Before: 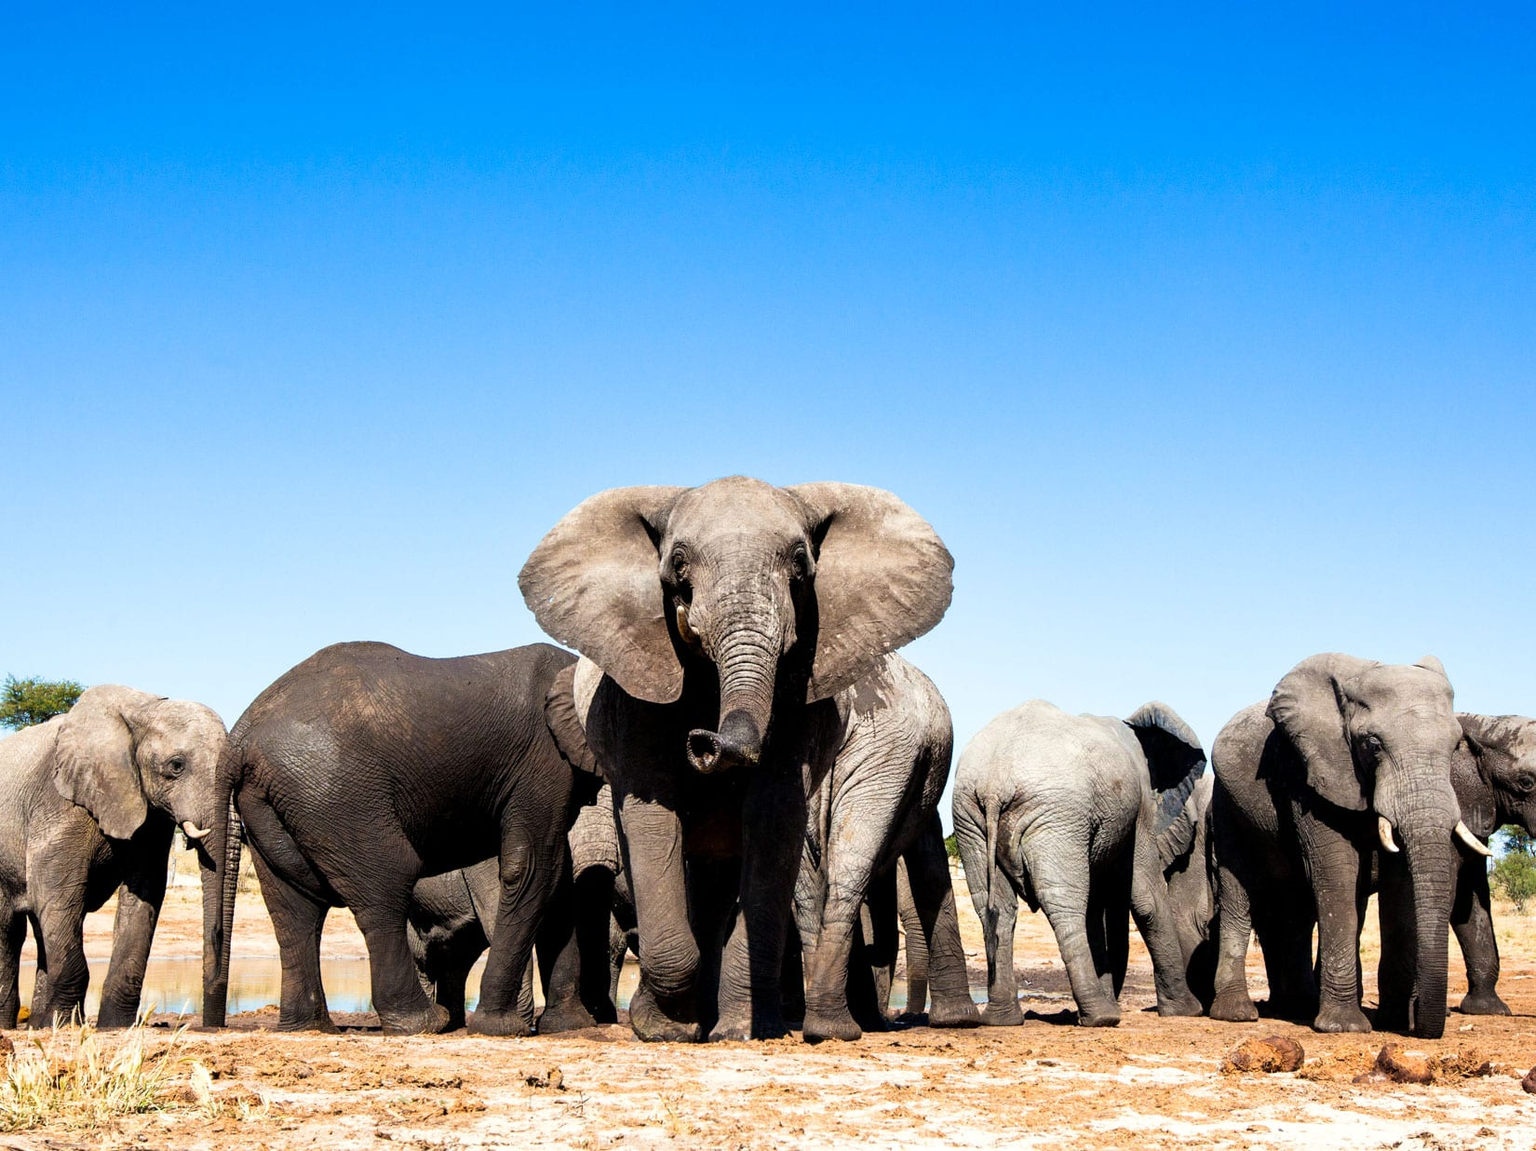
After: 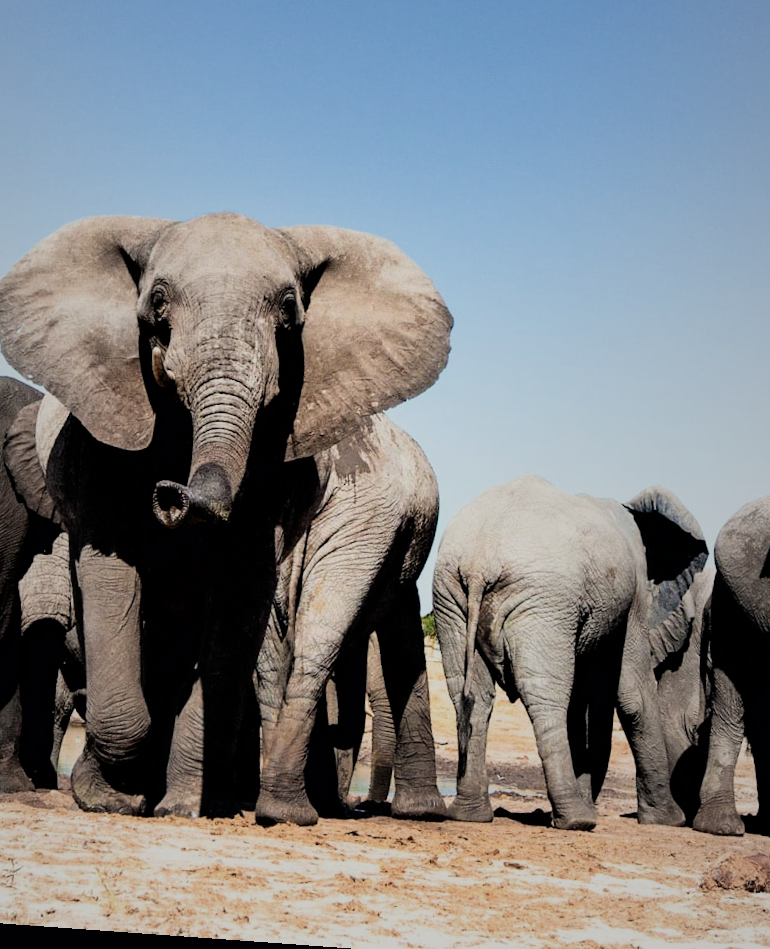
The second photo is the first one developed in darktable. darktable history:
rotate and perspective: rotation 4.1°, automatic cropping off
crop: left 35.432%, top 26.233%, right 20.145%, bottom 3.432%
filmic rgb: black relative exposure -7.65 EV, white relative exposure 4.56 EV, hardness 3.61, color science v6 (2022)
vignetting: fall-off start 18.21%, fall-off radius 137.95%, brightness -0.207, center (-0.078, 0.066), width/height ratio 0.62, shape 0.59
